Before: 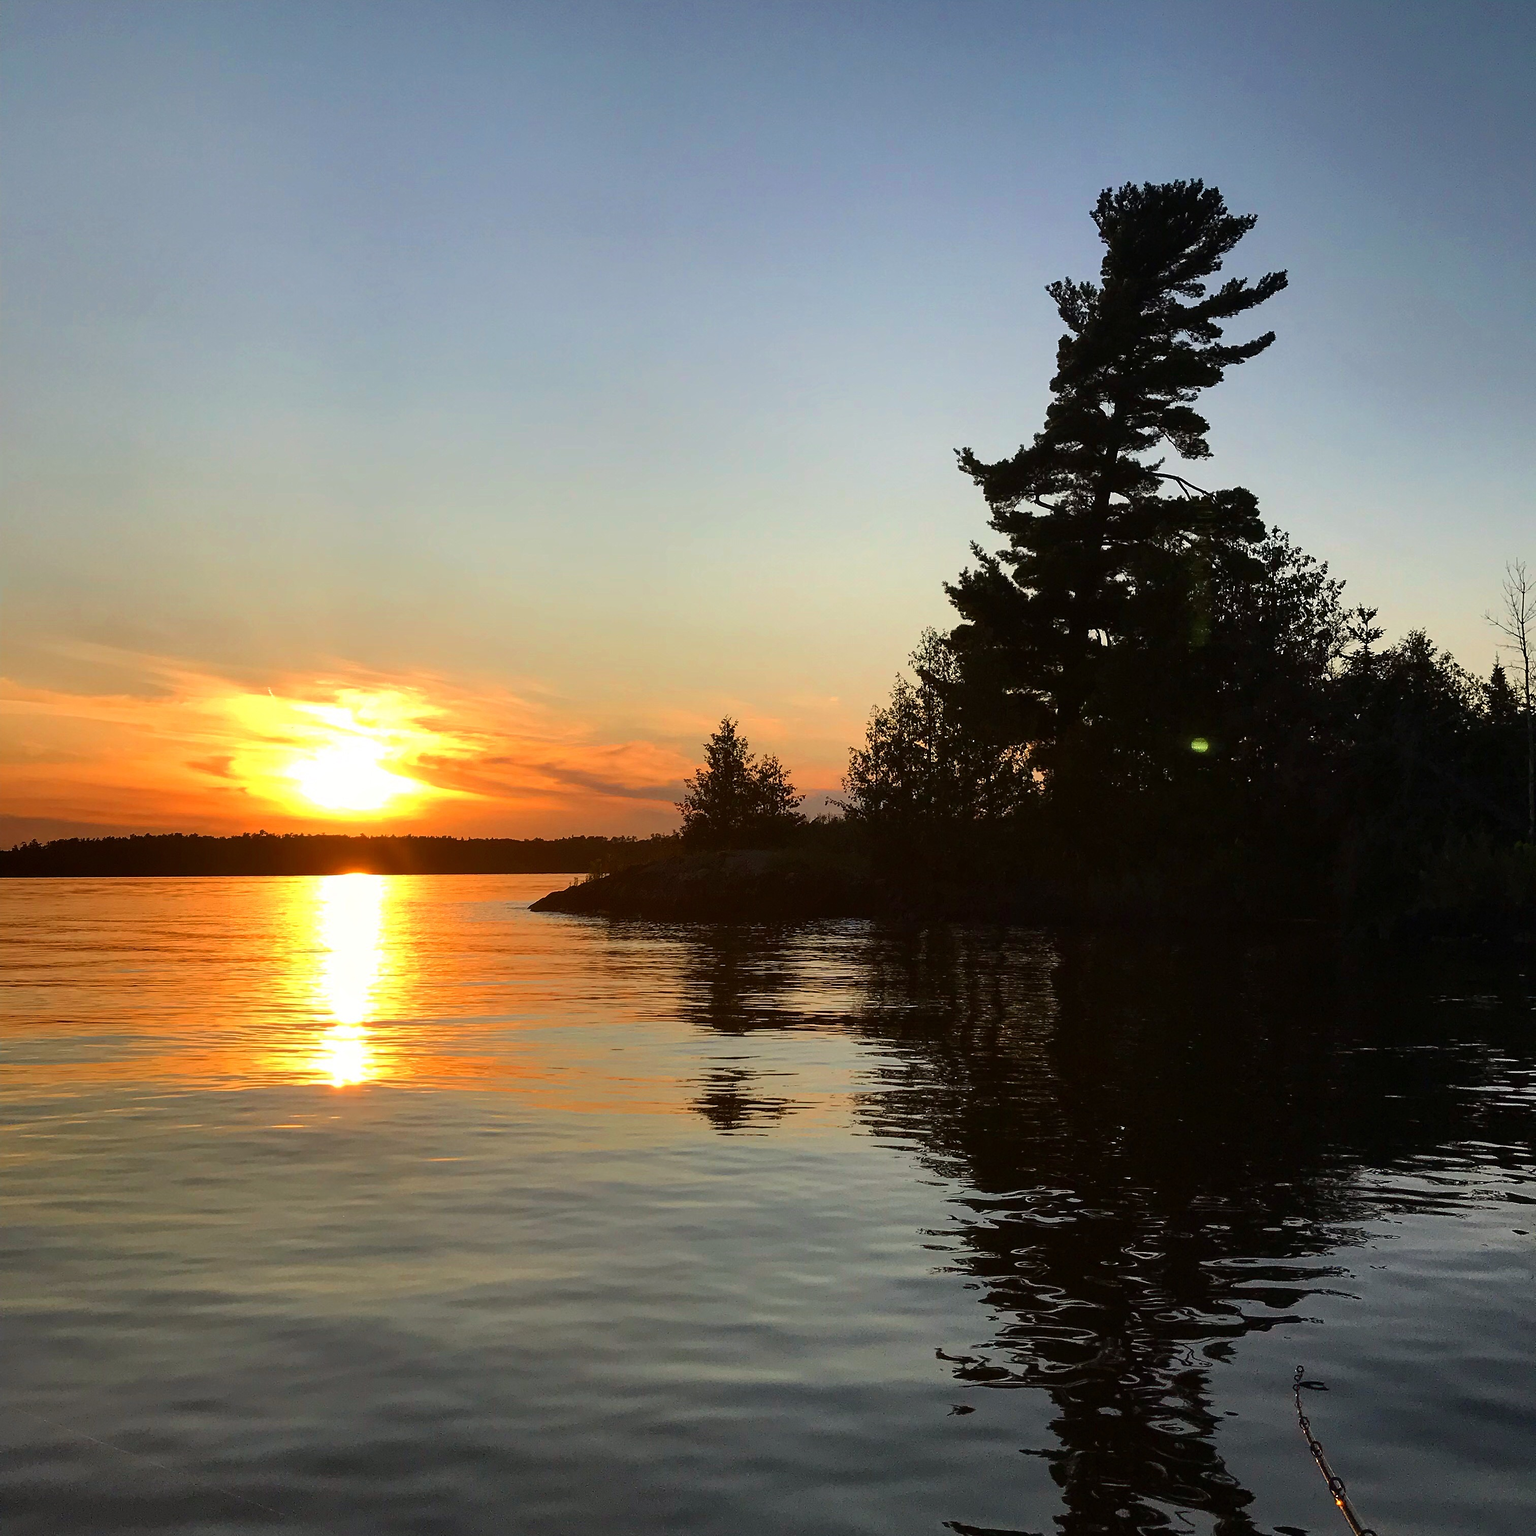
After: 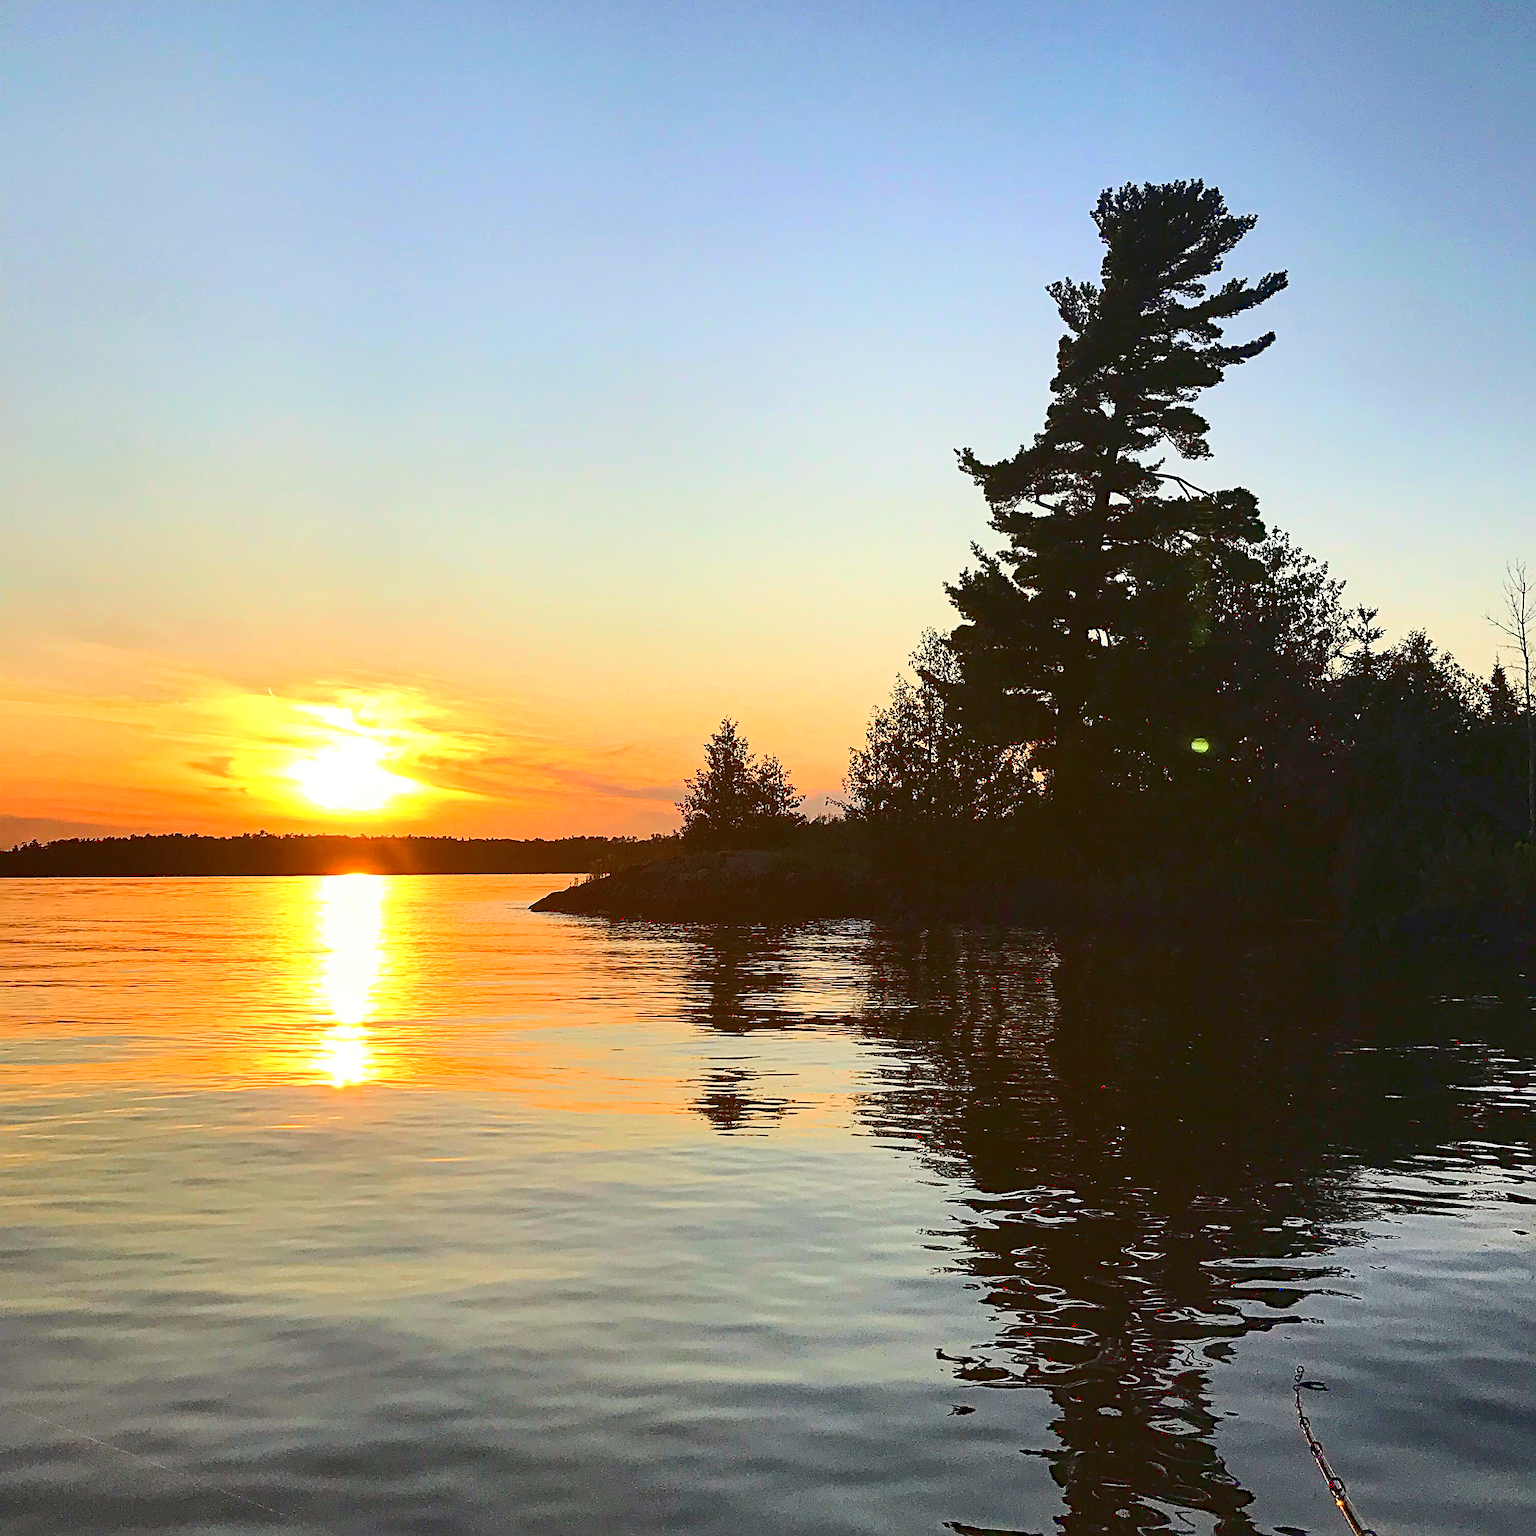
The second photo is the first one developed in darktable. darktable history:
base curve: curves: ch0 [(0, 0.007) (0.028, 0.063) (0.121, 0.311) (0.46, 0.743) (0.859, 0.957) (1, 1)]
sharpen: radius 3.975
haze removal: adaptive false
